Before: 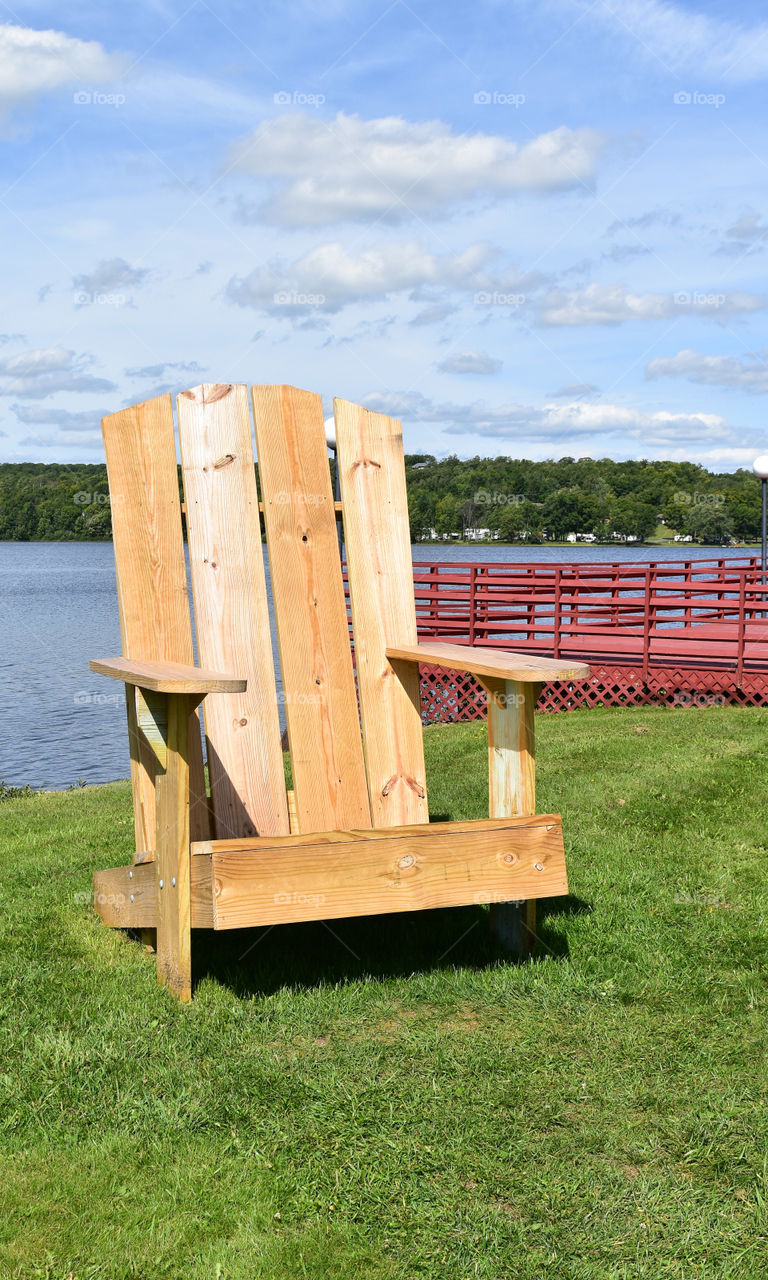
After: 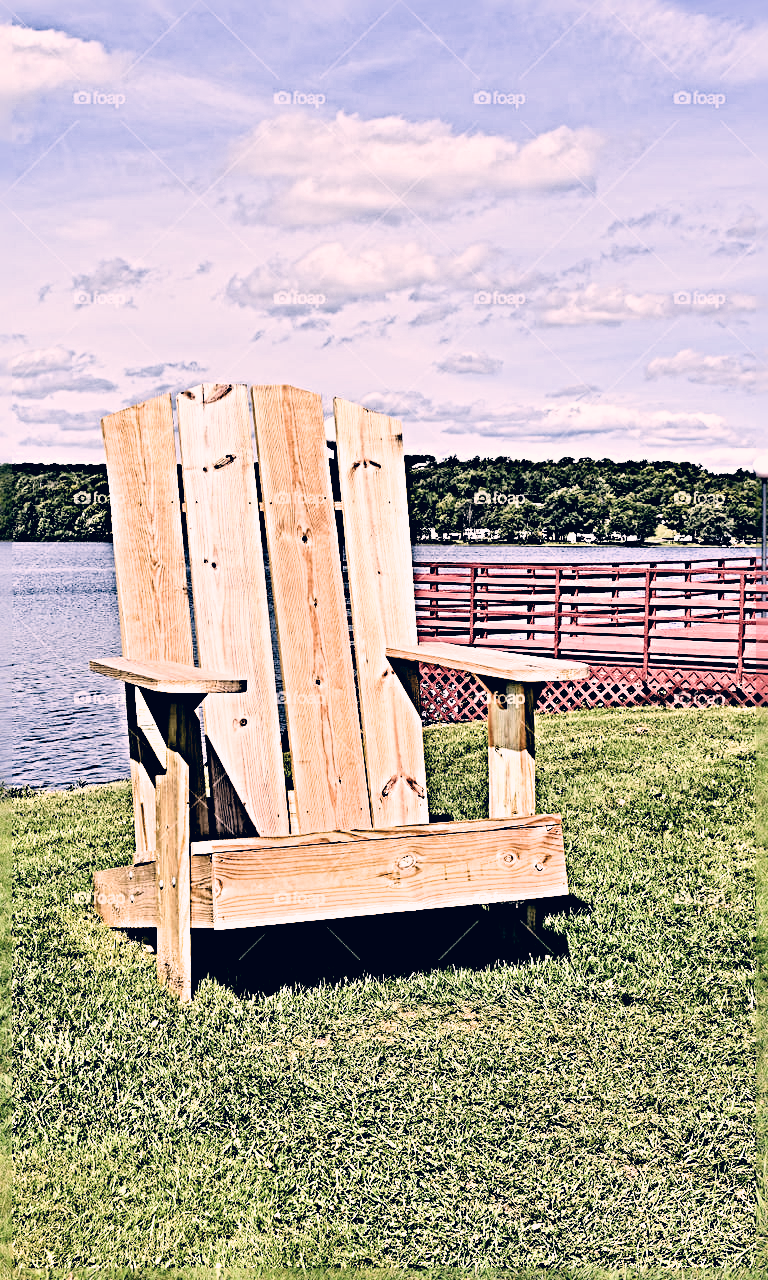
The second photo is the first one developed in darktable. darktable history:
exposure: black level correction -0.002, exposure 1.109 EV, compensate highlight preservation false
sharpen: radius 6.264, amount 1.791, threshold 0.059
color correction: highlights a* 14.4, highlights b* 5.96, shadows a* -5.93, shadows b* -15.21, saturation 0.829
contrast equalizer: y [[0.609, 0.611, 0.615, 0.613, 0.607, 0.603], [0.504, 0.498, 0.496, 0.499, 0.506, 0.516], [0 ×6], [0 ×6], [0 ×6]]
filmic rgb: black relative exposure -7.73 EV, white relative exposure 4.41 EV, hardness 3.76, latitude 37.55%, contrast 0.983, highlights saturation mix 9.72%, shadows ↔ highlights balance 4.18%
